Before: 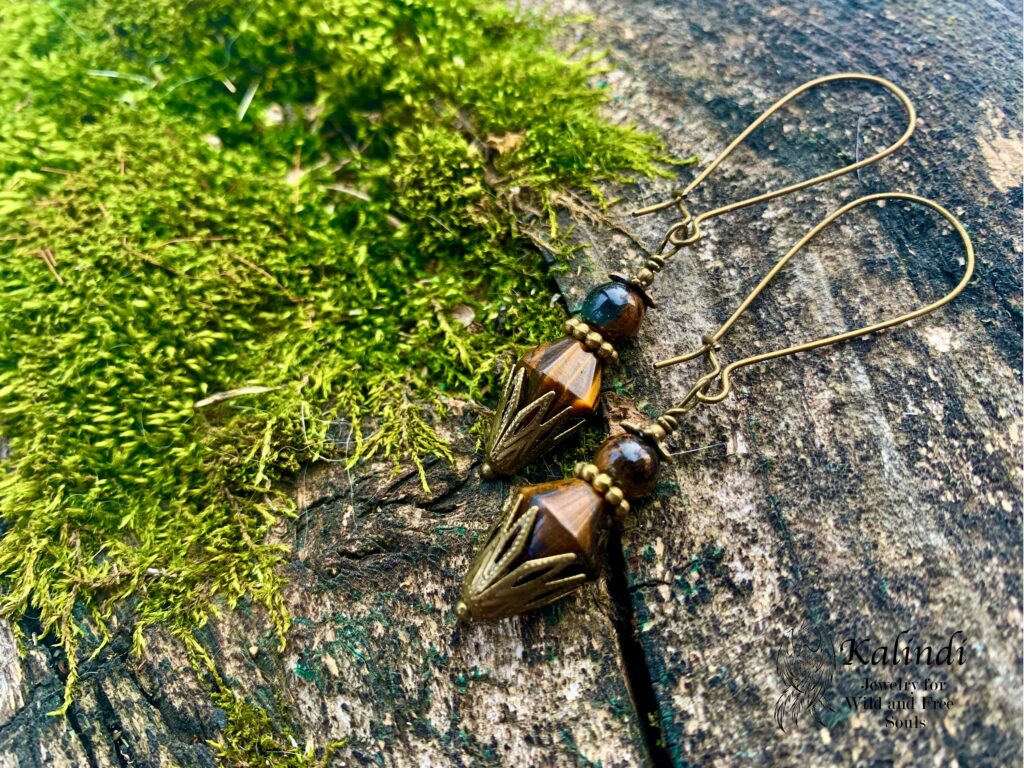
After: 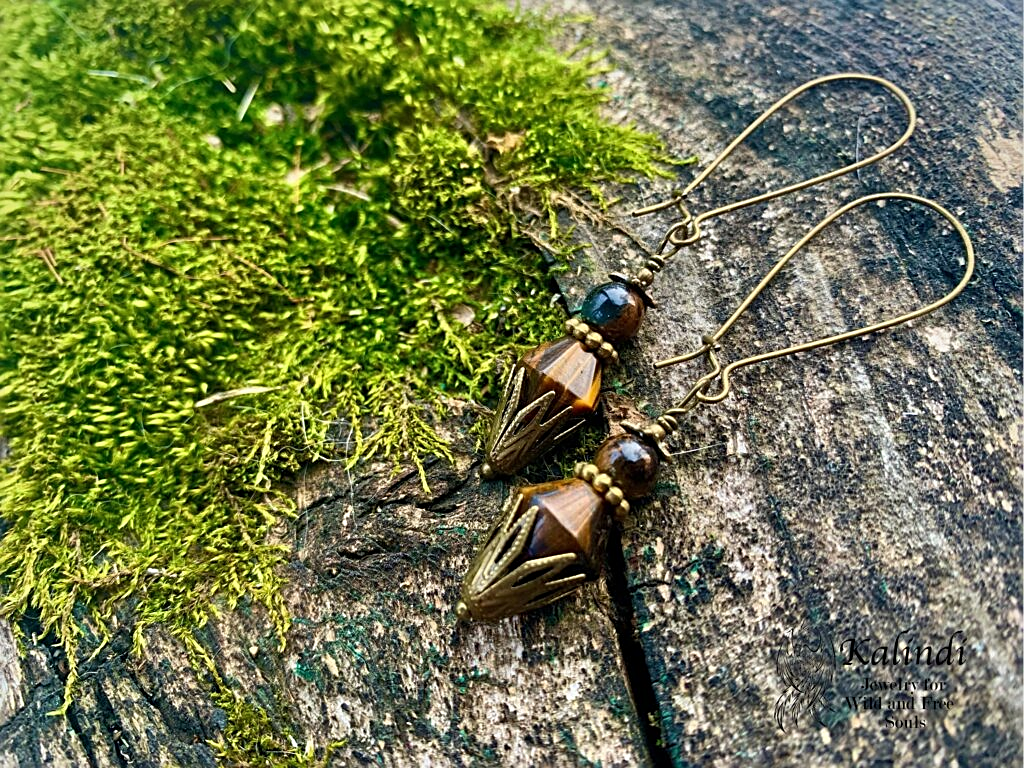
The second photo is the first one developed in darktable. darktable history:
sharpen: on, module defaults
vignetting: fall-off radius 61.16%, brightness -0.318, saturation -0.05, center (-0.027, 0.4)
